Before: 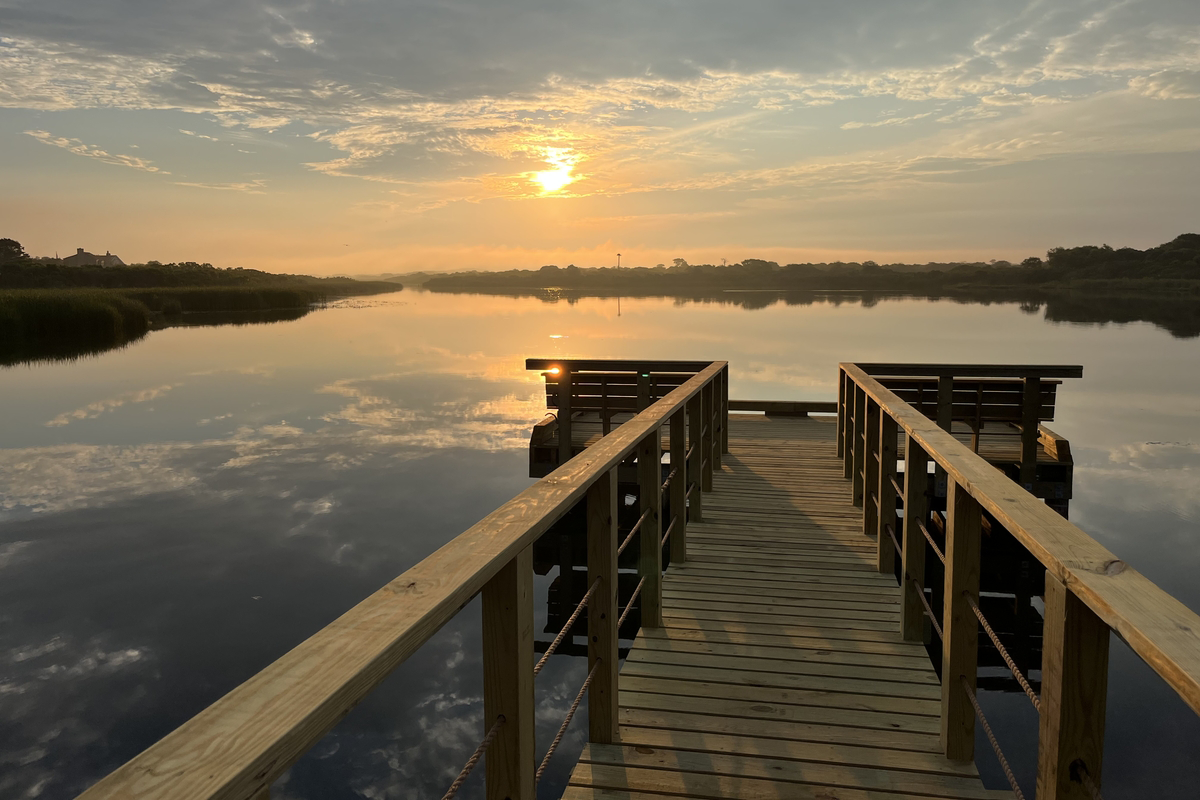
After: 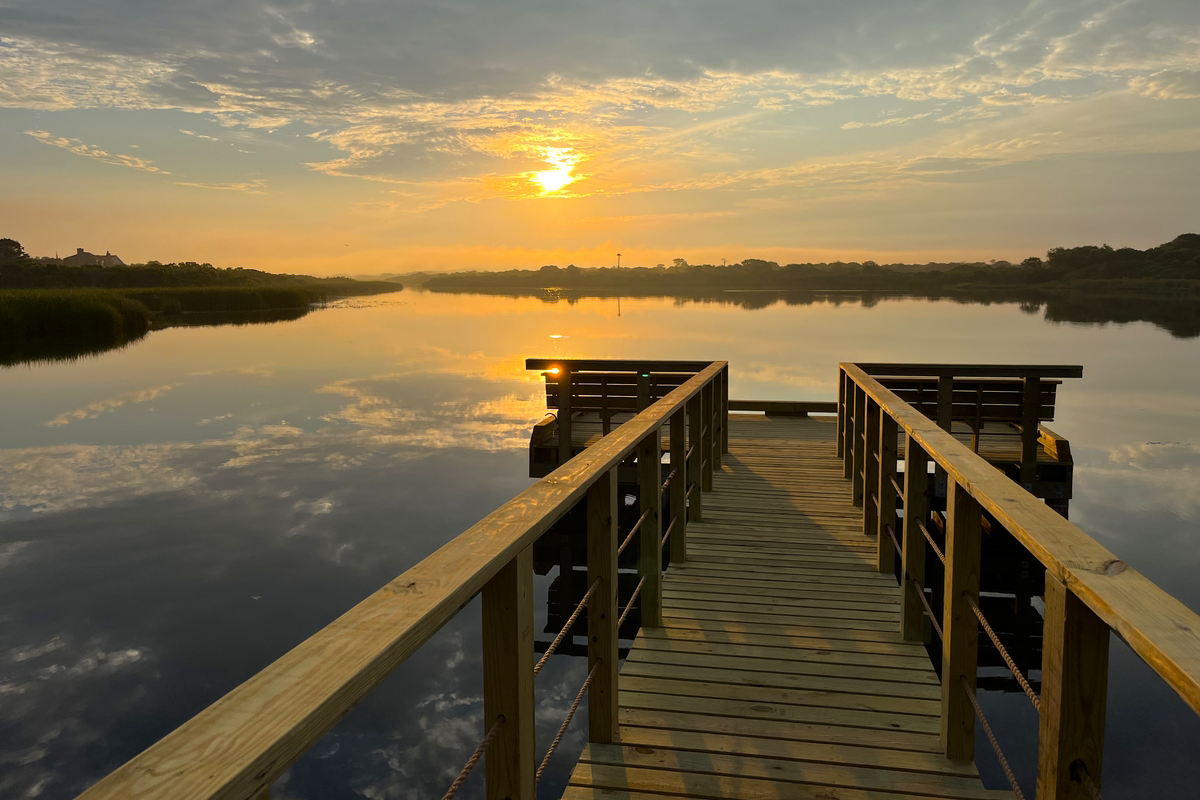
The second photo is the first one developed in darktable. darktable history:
color balance rgb: perceptual saturation grading › global saturation 30.488%
